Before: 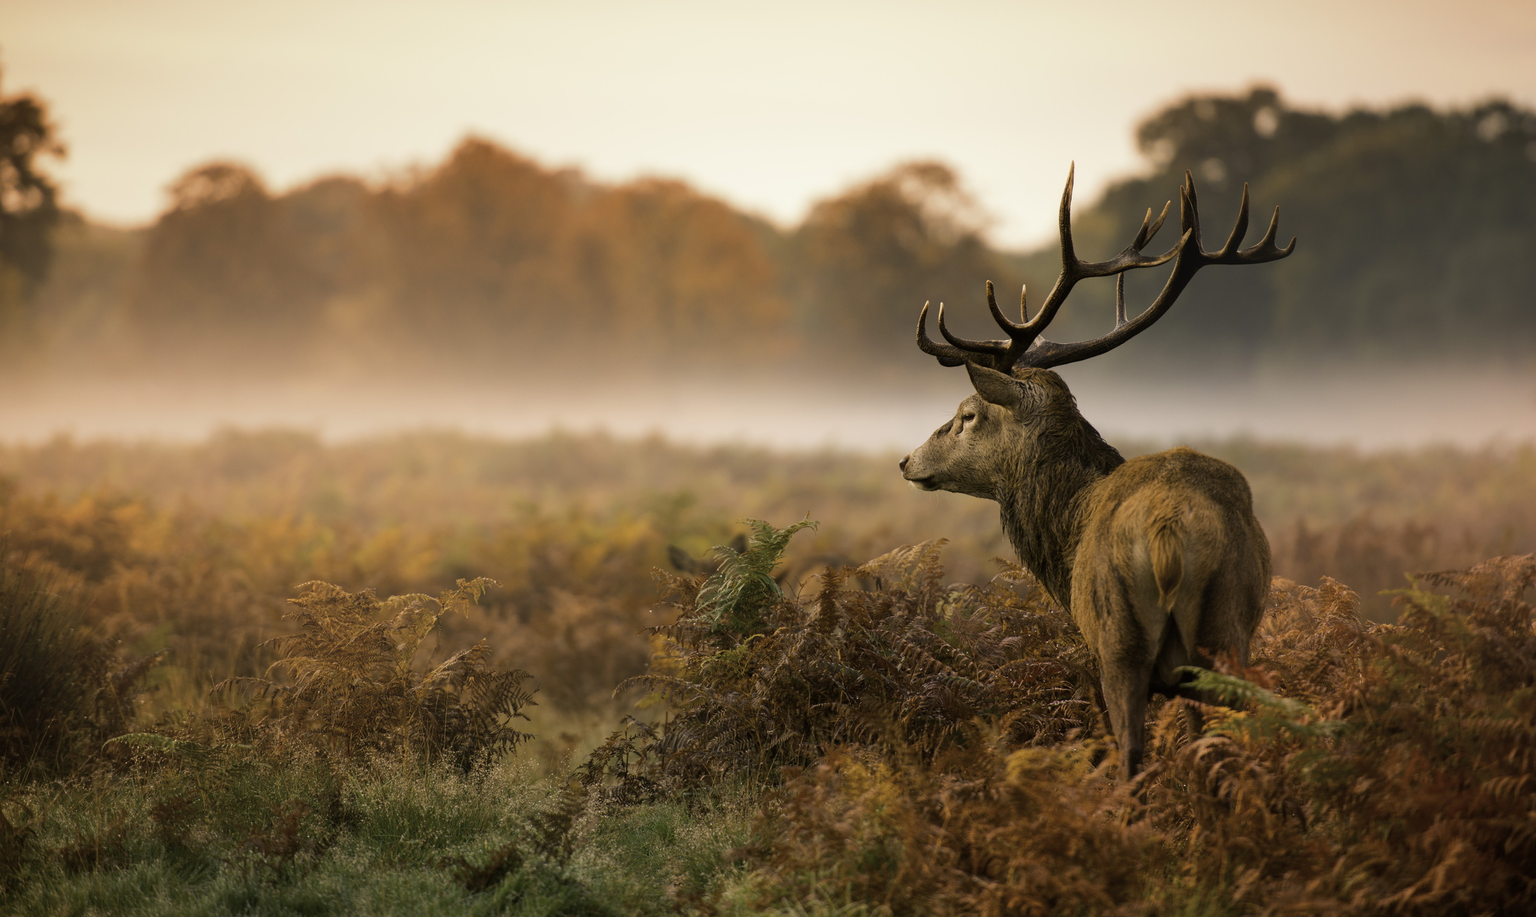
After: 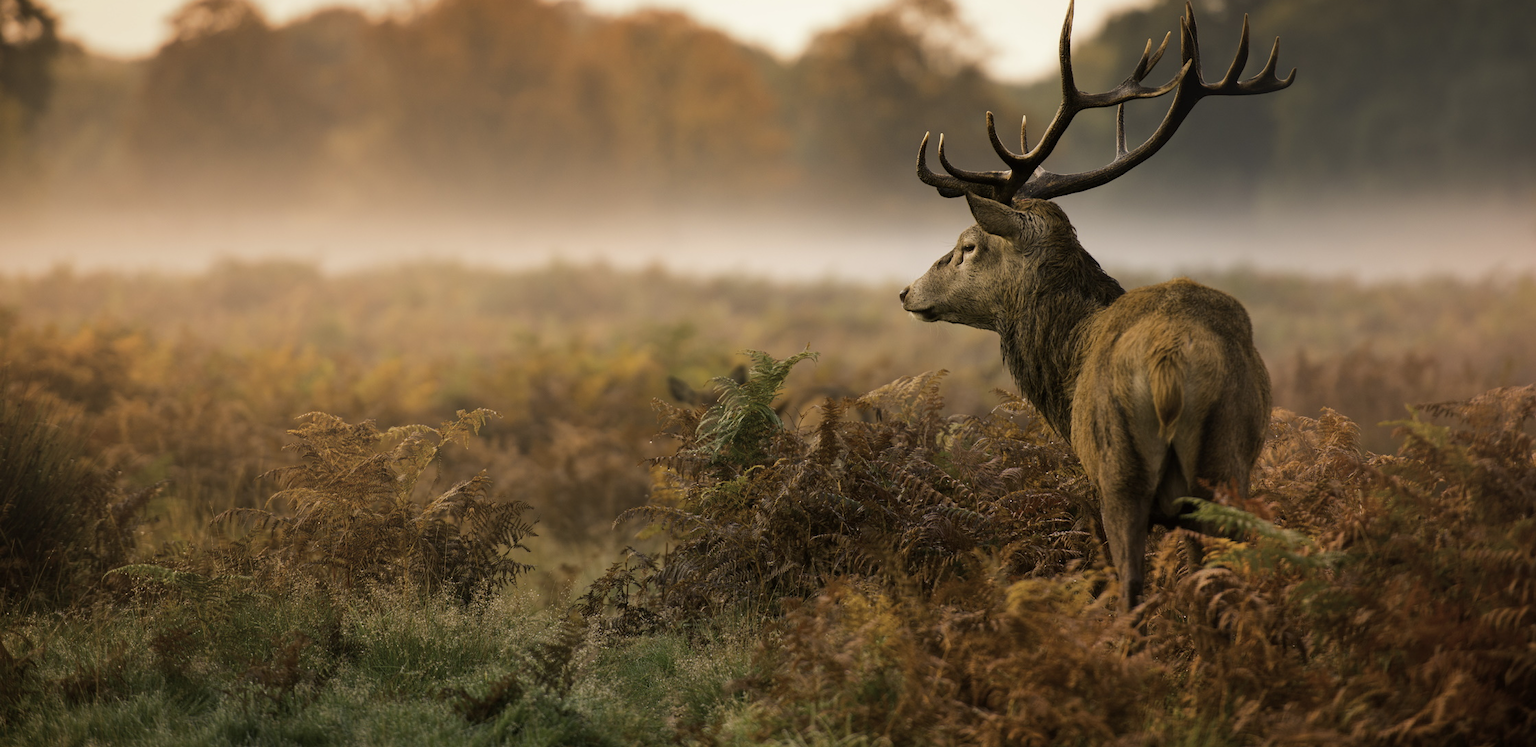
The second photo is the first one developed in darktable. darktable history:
contrast brightness saturation: contrast 0.01, saturation -0.05
crop and rotate: top 18.507%
